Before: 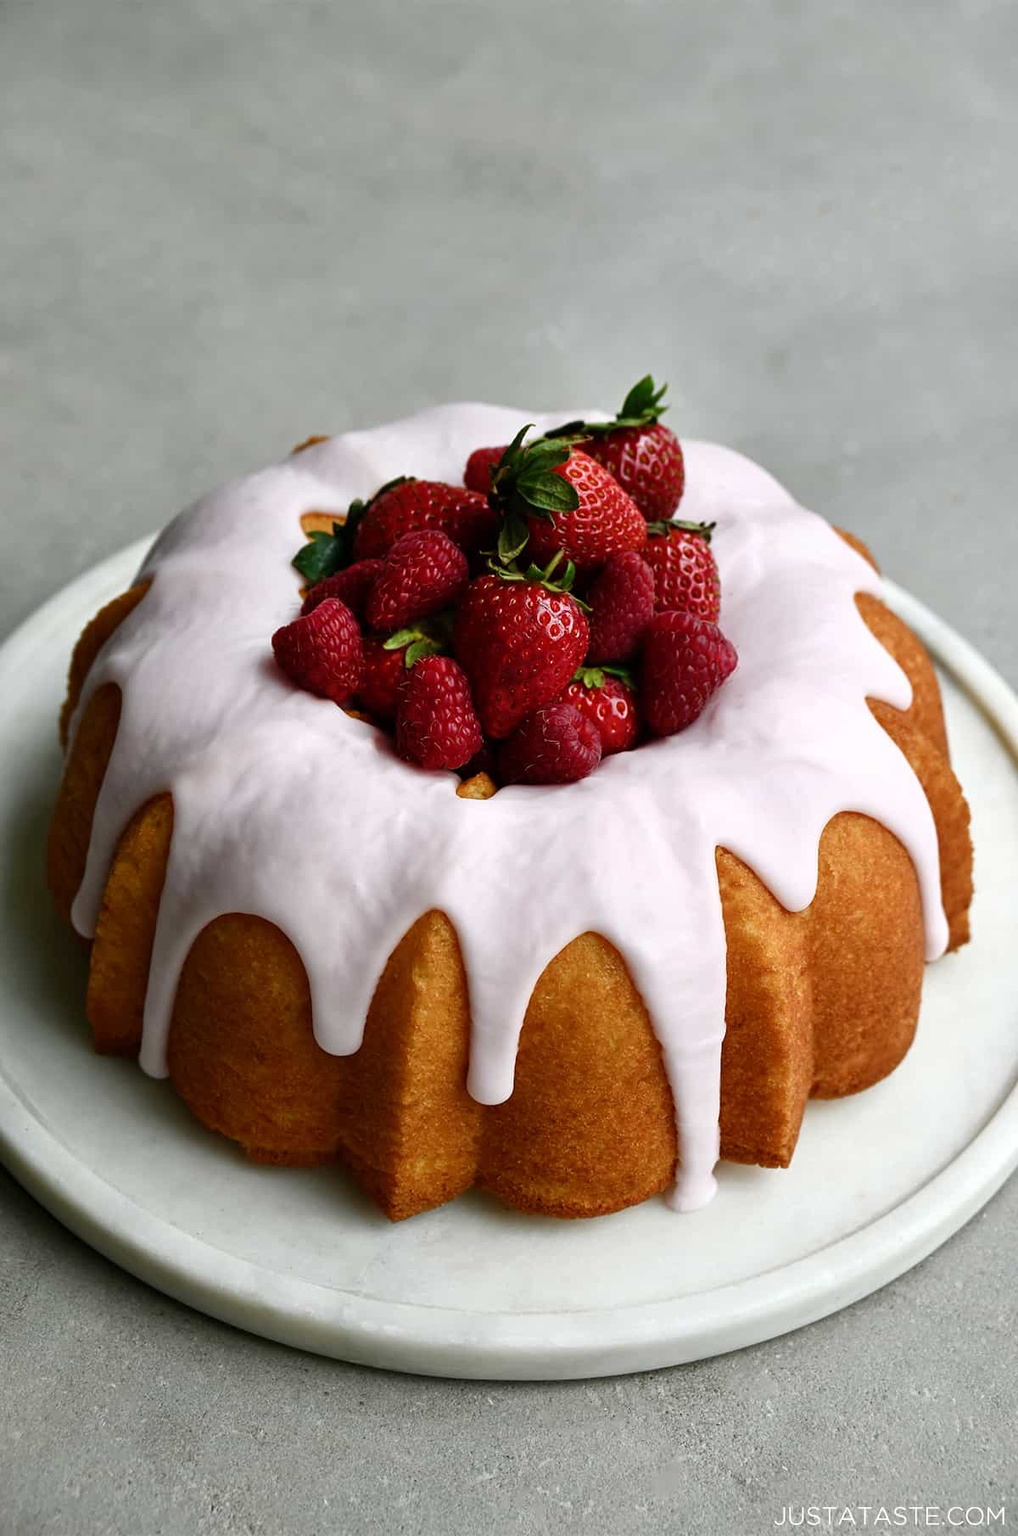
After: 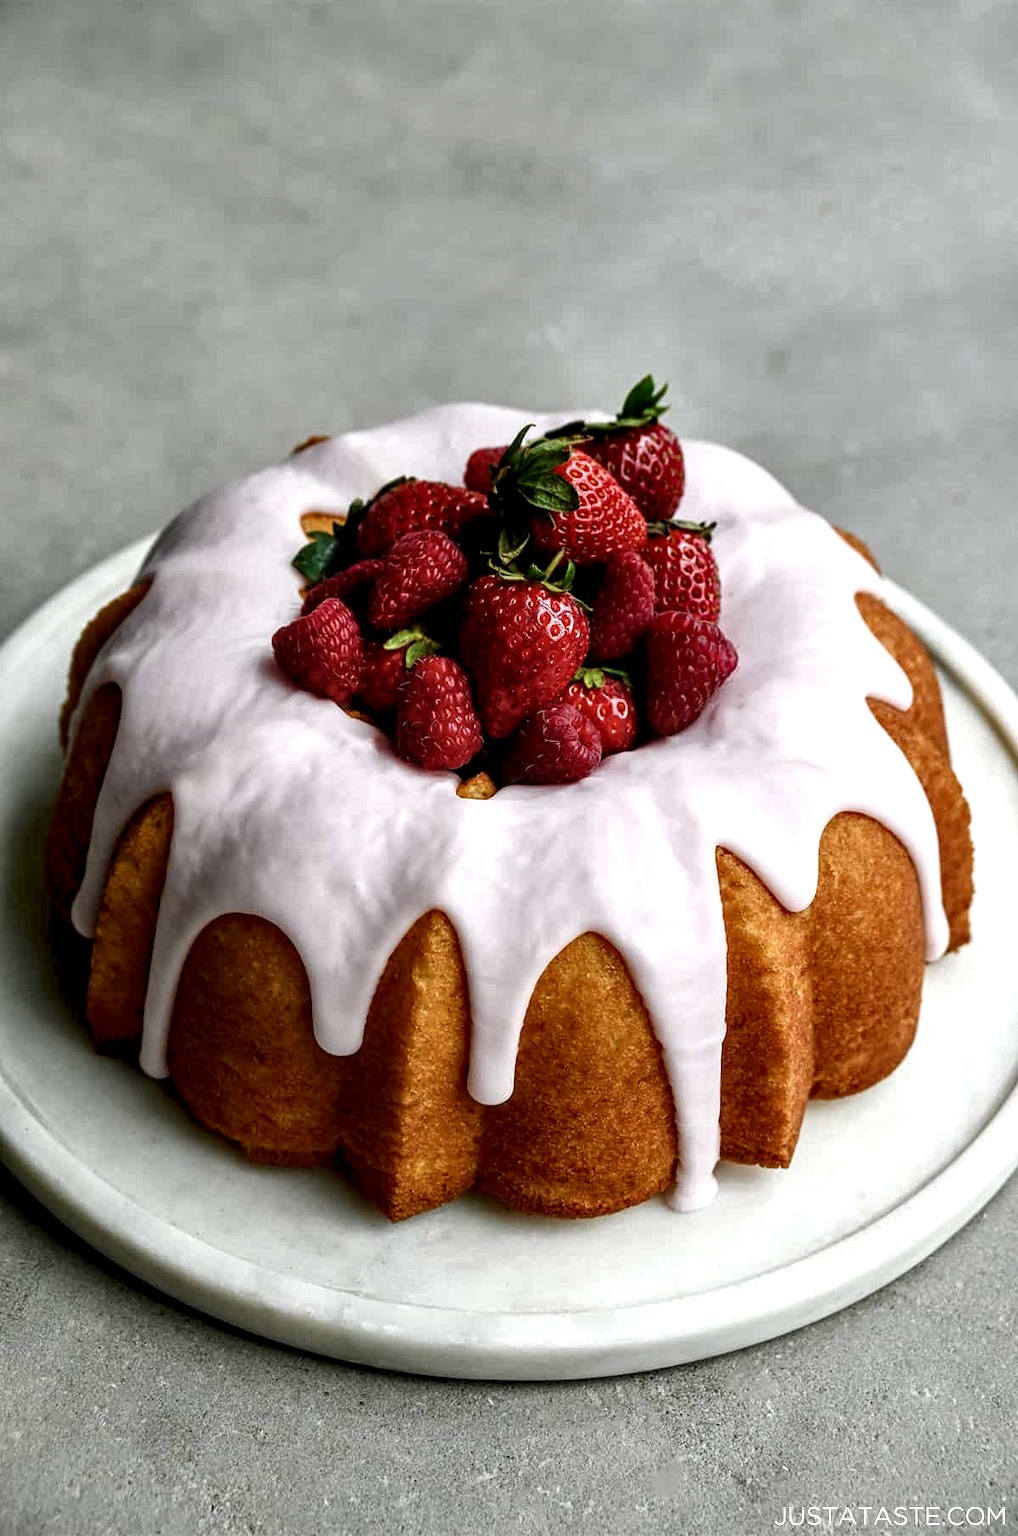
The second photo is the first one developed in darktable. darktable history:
local contrast: highlights 79%, shadows 56%, detail 174%, midtone range 0.423
